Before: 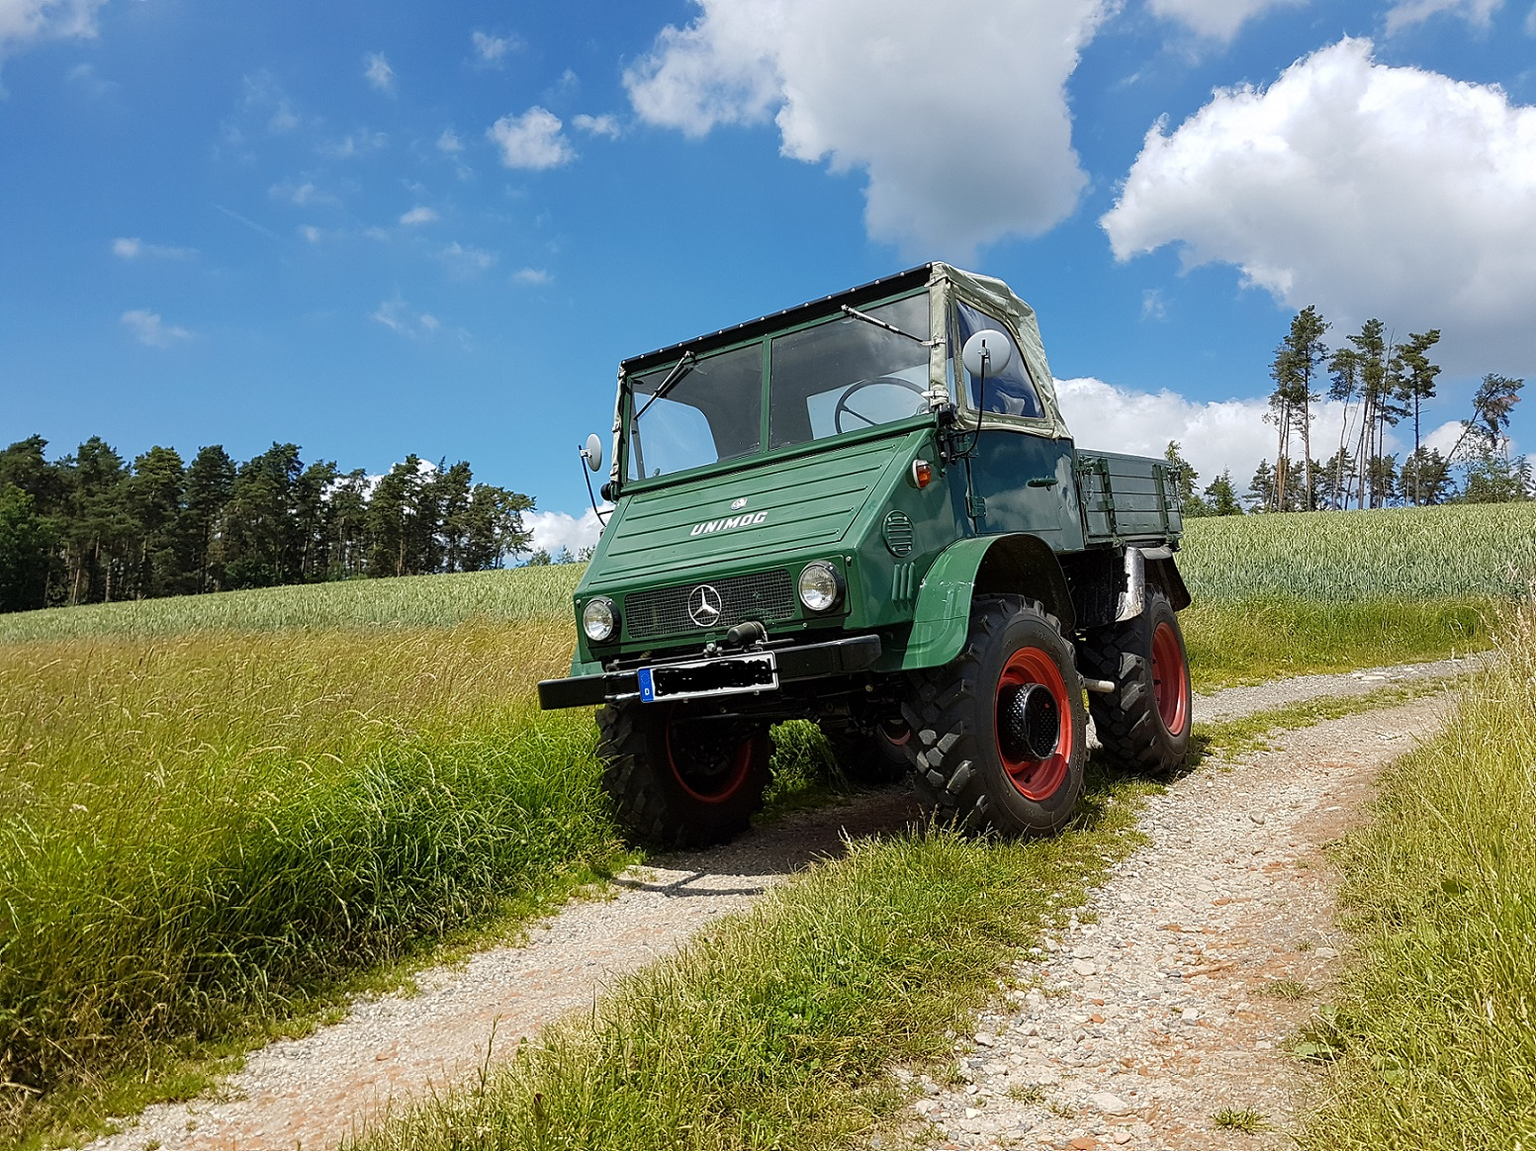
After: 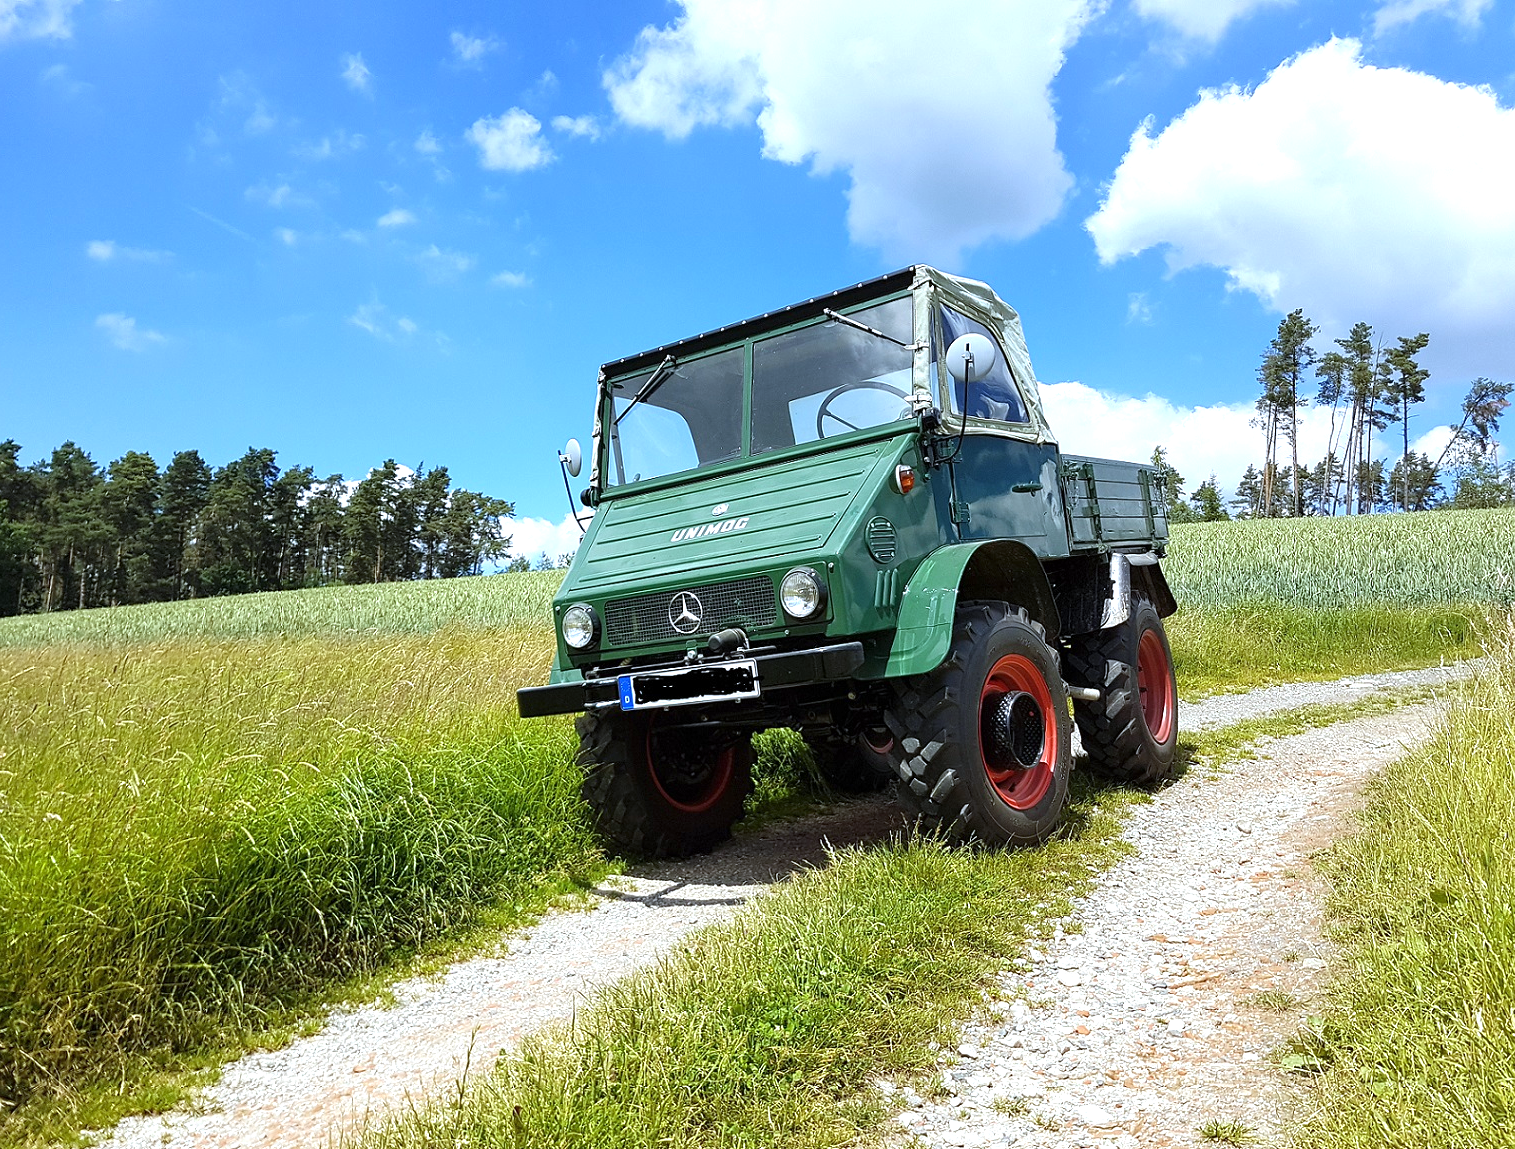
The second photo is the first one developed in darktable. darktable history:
exposure: exposure 0.722 EV, compensate highlight preservation false
crop and rotate: left 1.774%, right 0.633%, bottom 1.28%
white balance: red 0.924, blue 1.095
